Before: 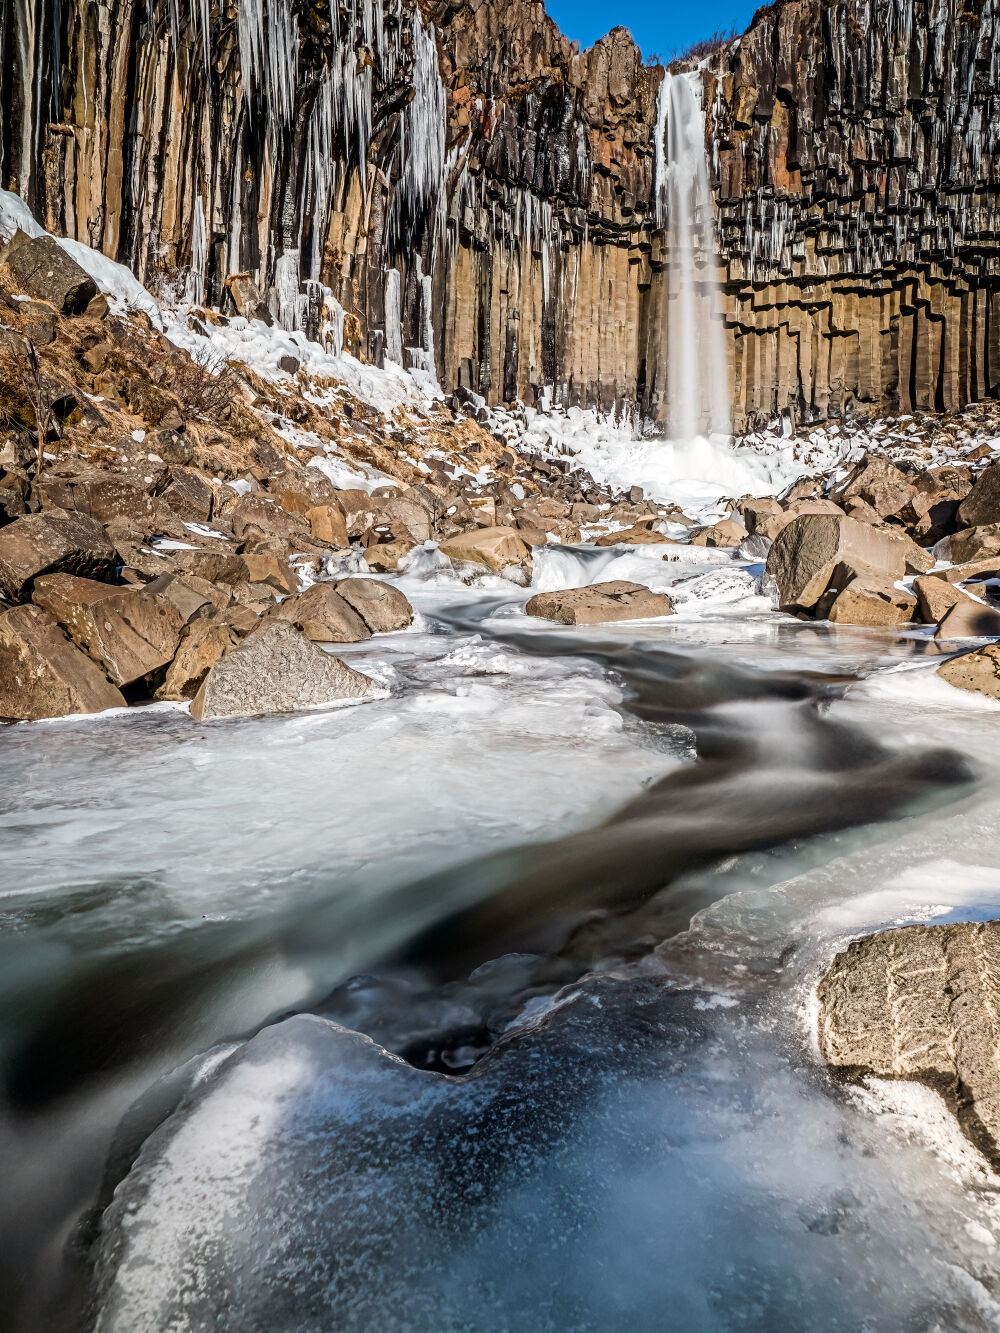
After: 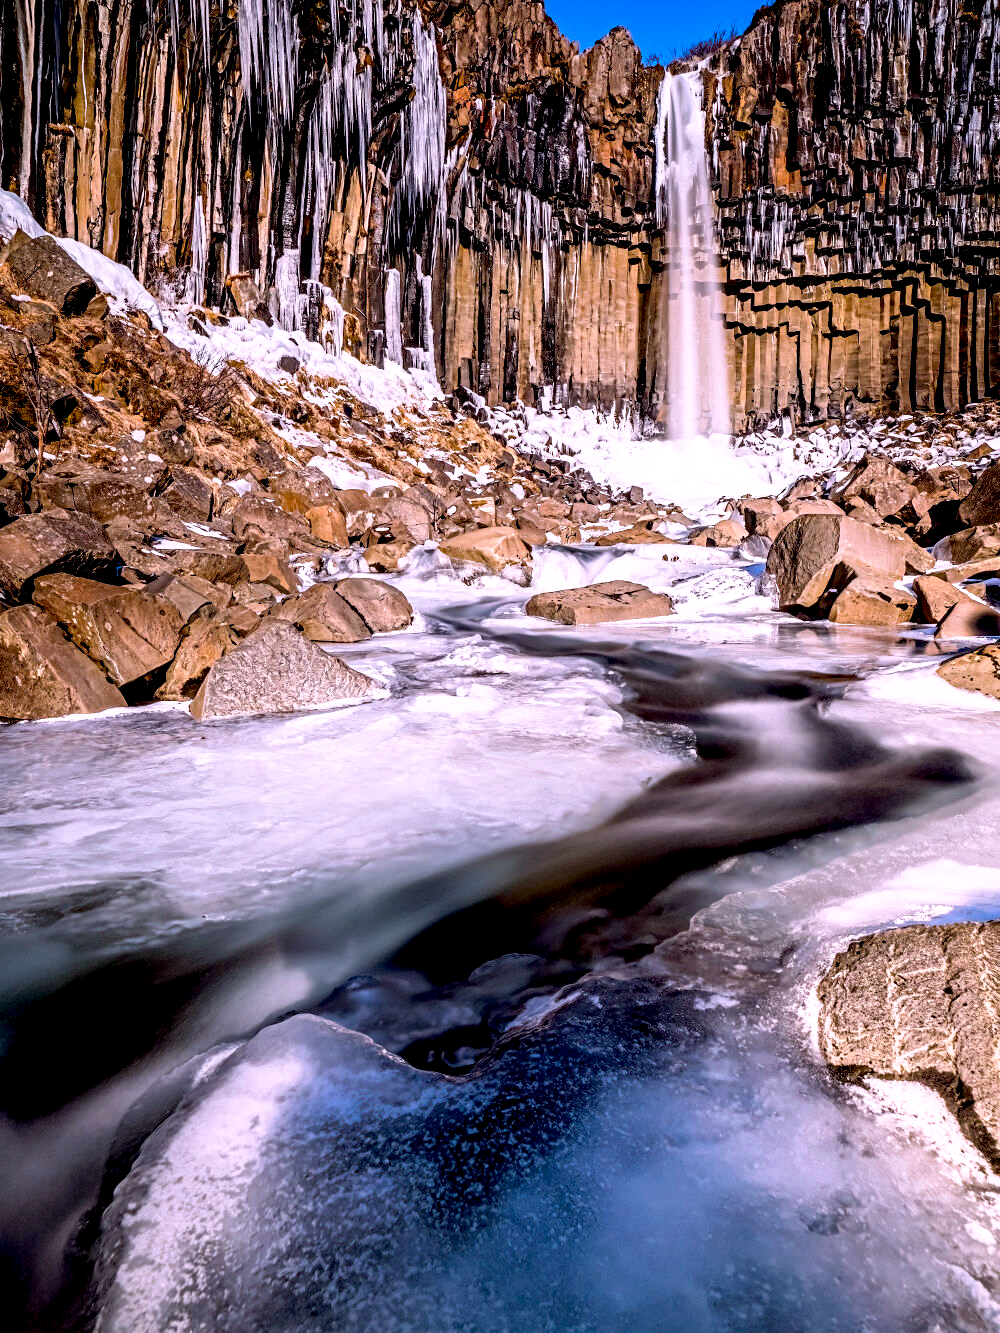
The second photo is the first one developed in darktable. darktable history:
color calibration: output R [1.063, -0.012, -0.003, 0], output B [-0.079, 0.047, 1, 0], gray › normalize channels true, illuminant as shot in camera, x 0.37, y 0.382, temperature 4318.62 K, gamut compression 0.01
base curve: curves: ch0 [(0.017, 0) (0.425, 0.441) (0.844, 0.933) (1, 1)], exposure shift 0.01, preserve colors none
color balance rgb: shadows lift › luminance -9.549%, linear chroma grading › global chroma 14.512%, perceptual saturation grading › global saturation -1.936%, perceptual saturation grading › highlights -7.542%, perceptual saturation grading › mid-tones 7.47%, perceptual saturation grading › shadows 3.767%, global vibrance 25.659%, contrast 6.621%
